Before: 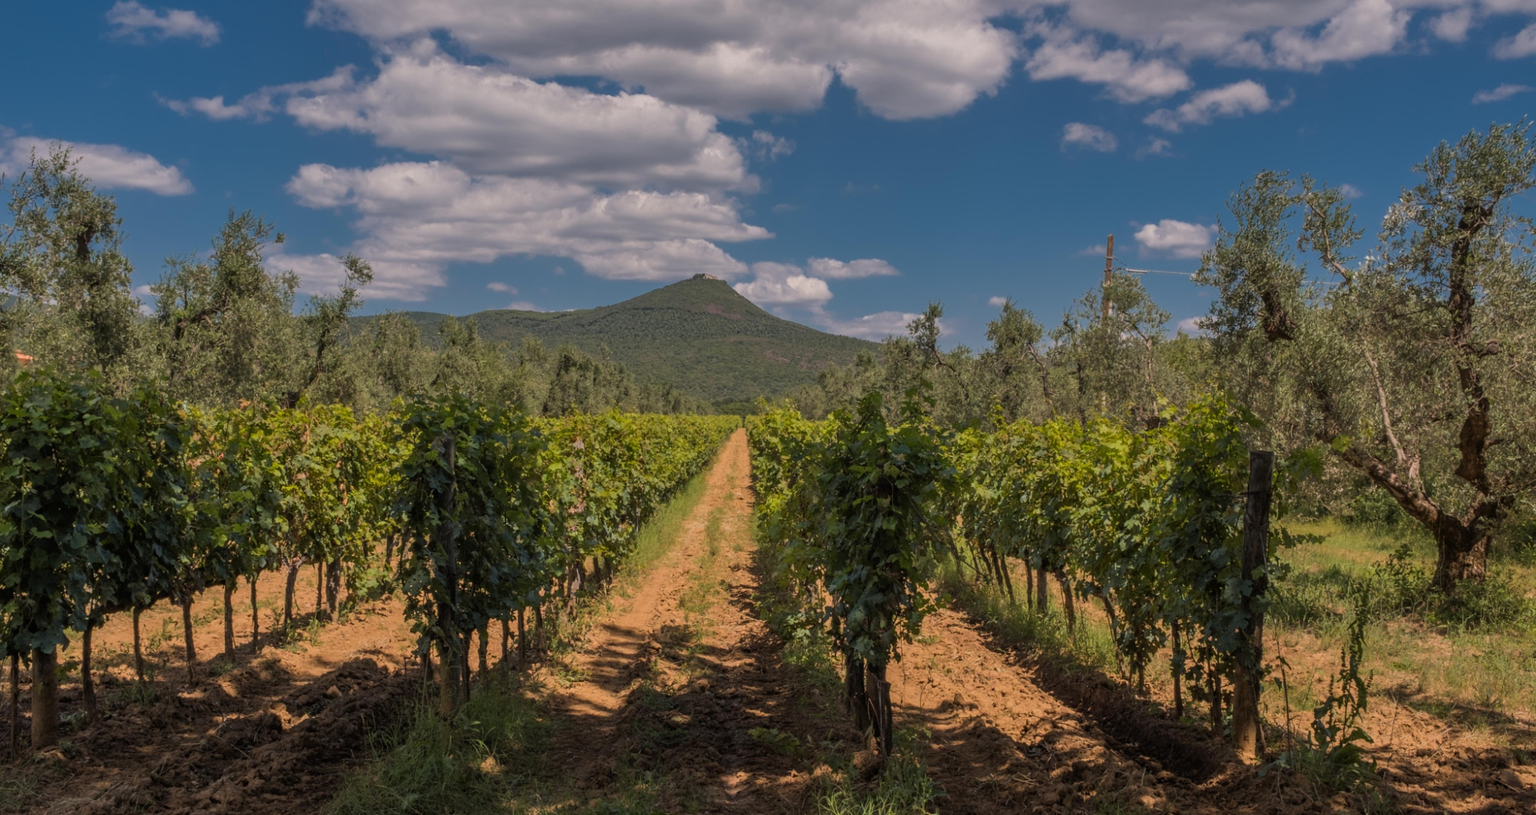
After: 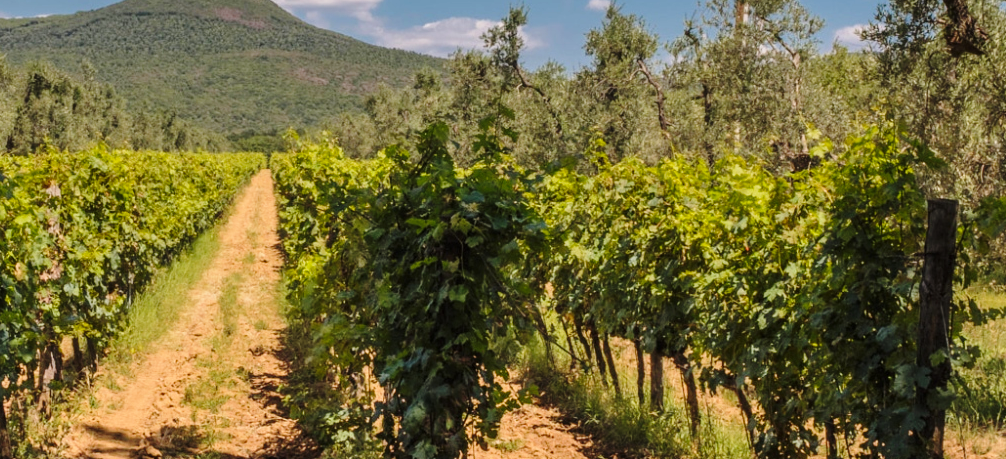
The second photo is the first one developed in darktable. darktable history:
crop: left 35.03%, top 36.625%, right 14.663%, bottom 20.057%
base curve: curves: ch0 [(0, 0) (0.028, 0.03) (0.121, 0.232) (0.46, 0.748) (0.859, 0.968) (1, 1)], preserve colors none
